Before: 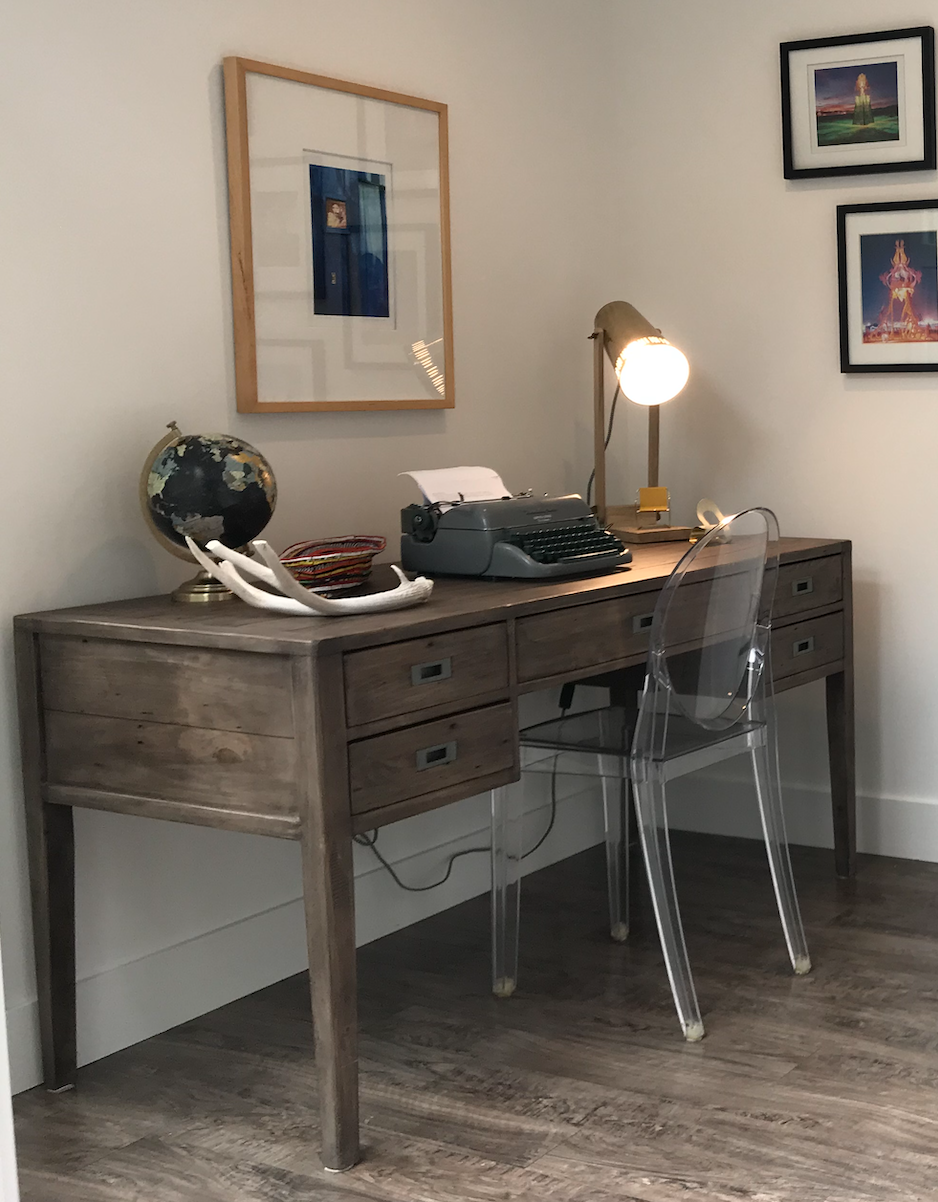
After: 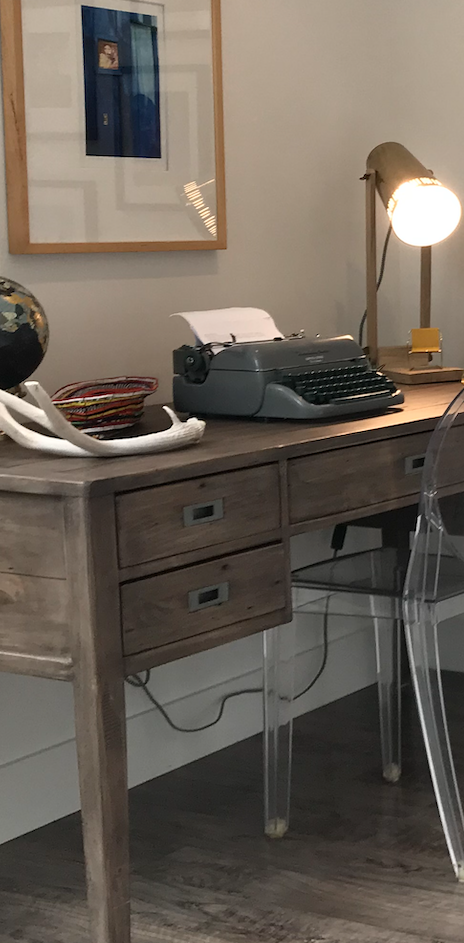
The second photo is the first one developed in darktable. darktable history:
shadows and highlights: shadows 37.27, highlights -28.18, soften with gaussian
crop and rotate: angle 0.02°, left 24.353%, top 13.219%, right 26.156%, bottom 8.224%
